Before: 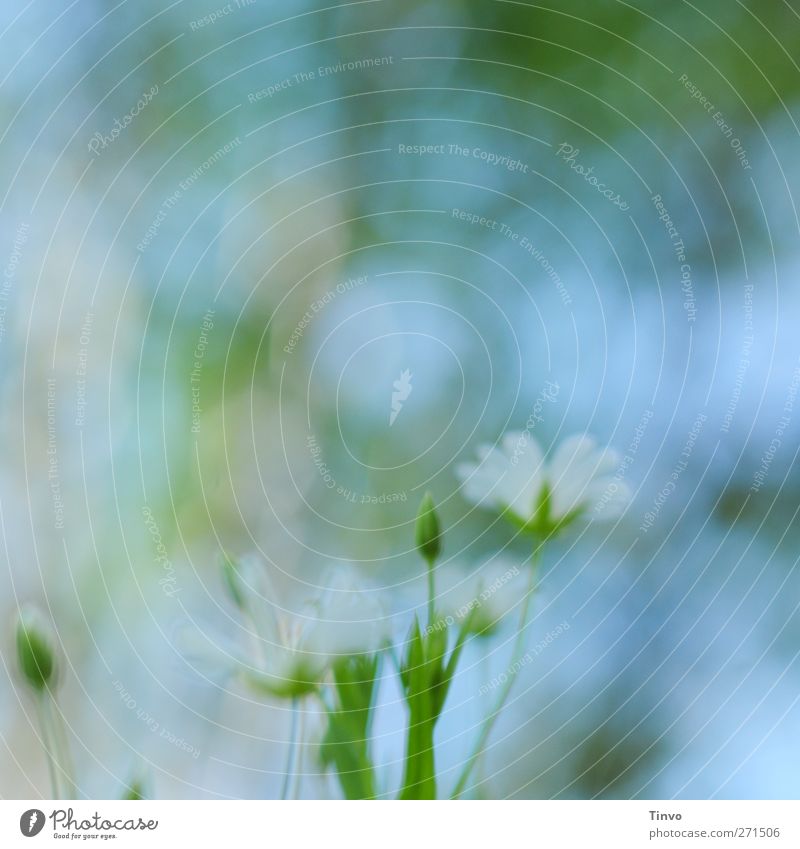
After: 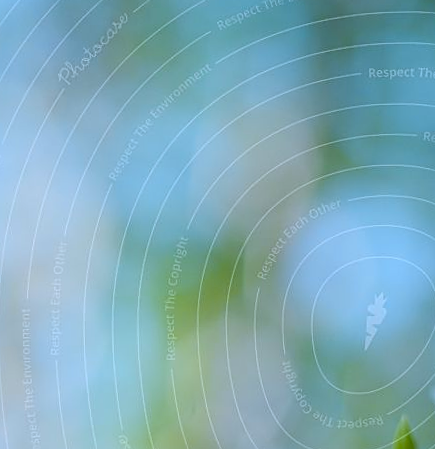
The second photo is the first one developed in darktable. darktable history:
white balance: red 0.967, blue 1.119, emerald 0.756
crop and rotate: left 3.047%, top 7.509%, right 42.236%, bottom 37.598%
sharpen: on, module defaults
rotate and perspective: rotation -1°, crop left 0.011, crop right 0.989, crop top 0.025, crop bottom 0.975
exposure: black level correction 0.009, compensate highlight preservation false
color zones: curves: ch1 [(0.239, 0.552) (0.75, 0.5)]; ch2 [(0.25, 0.462) (0.749, 0.457)], mix 25.94%
color balance: mode lift, gamma, gain (sRGB)
contrast equalizer: y [[0.439, 0.44, 0.442, 0.457, 0.493, 0.498], [0.5 ×6], [0.5 ×6], [0 ×6], [0 ×6]], mix 0.59
